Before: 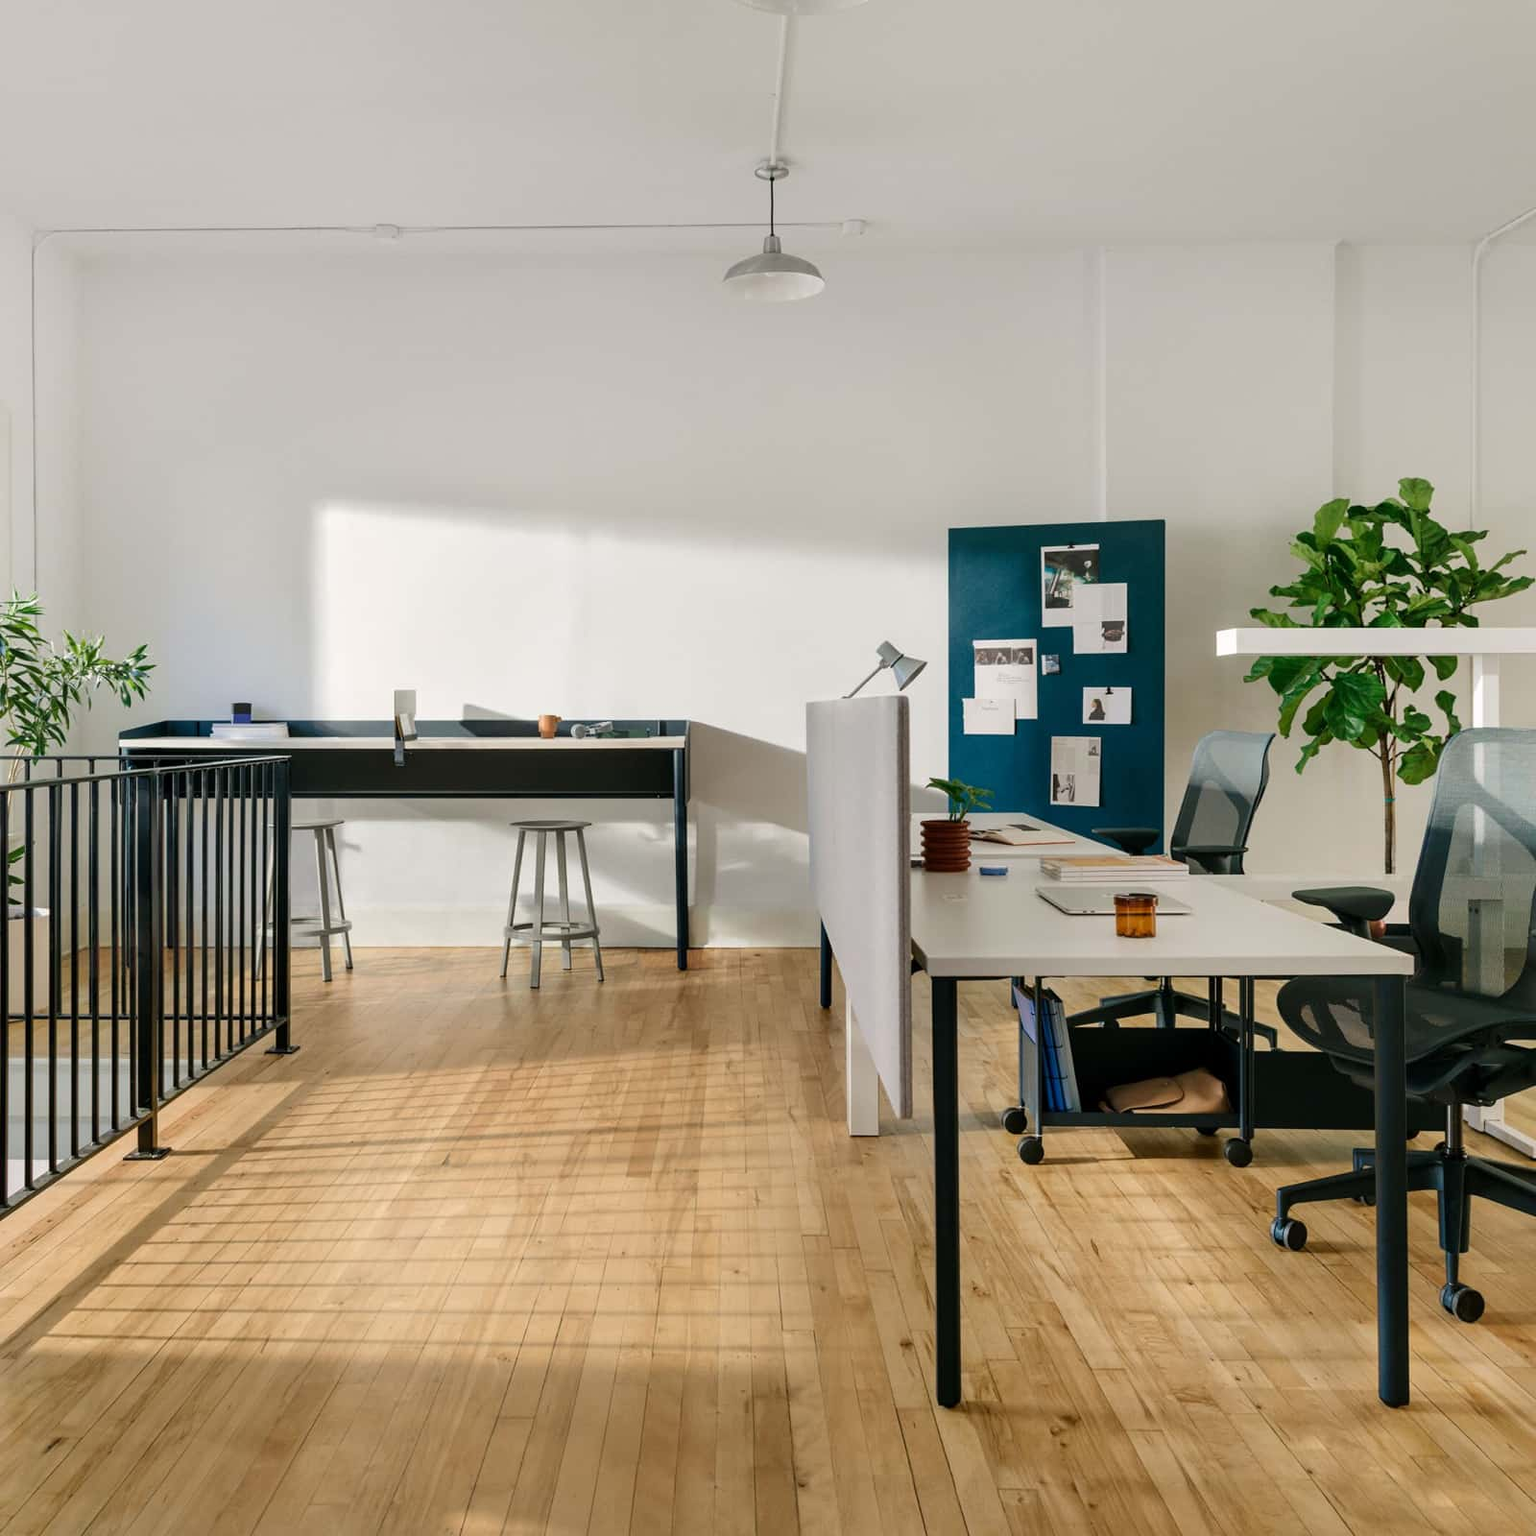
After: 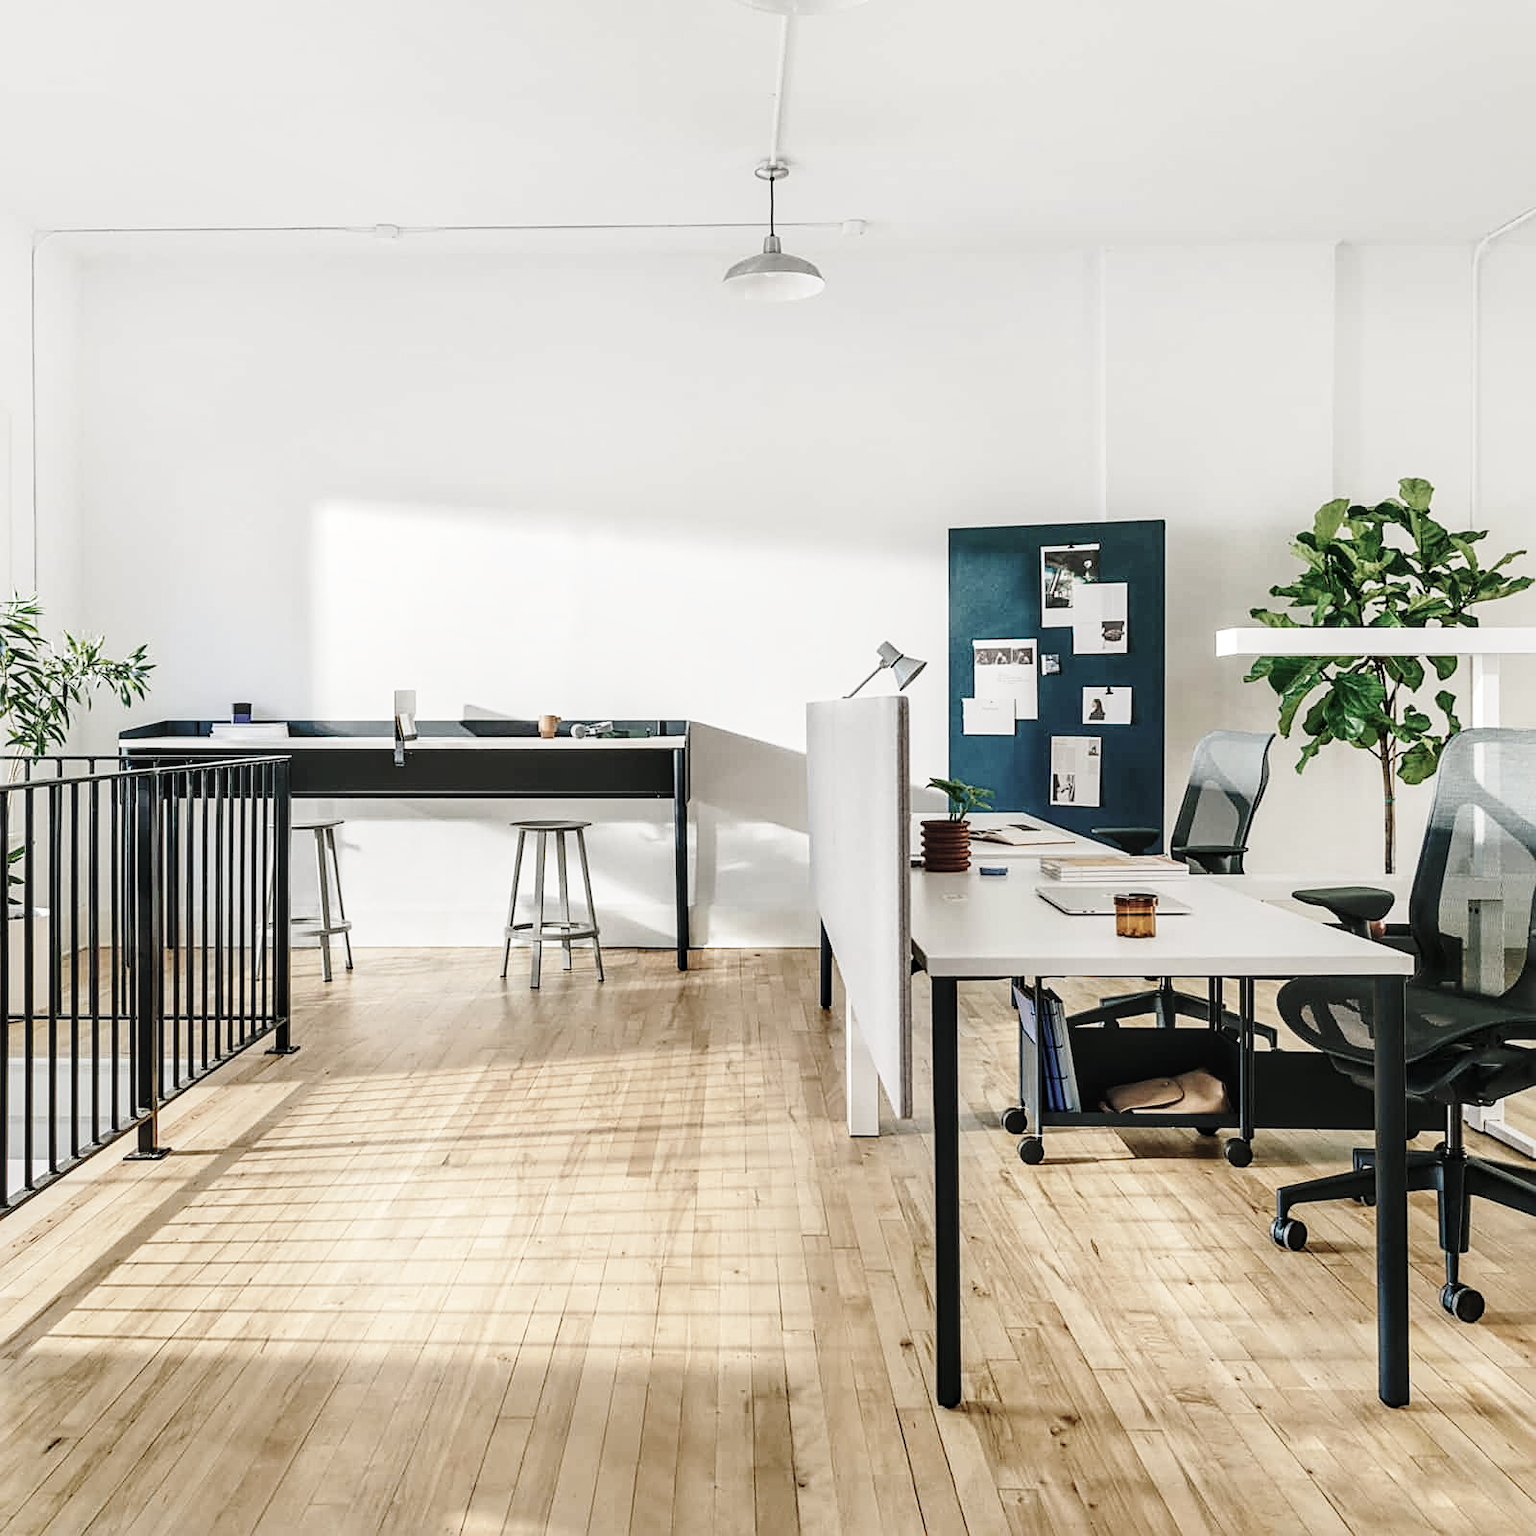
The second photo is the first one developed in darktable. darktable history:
local contrast: on, module defaults
color correction: highlights b* -0.001, saturation 0.529
sharpen: on, module defaults
base curve: curves: ch0 [(0, 0) (0.028, 0.03) (0.121, 0.232) (0.46, 0.748) (0.859, 0.968) (1, 1)], preserve colors none
